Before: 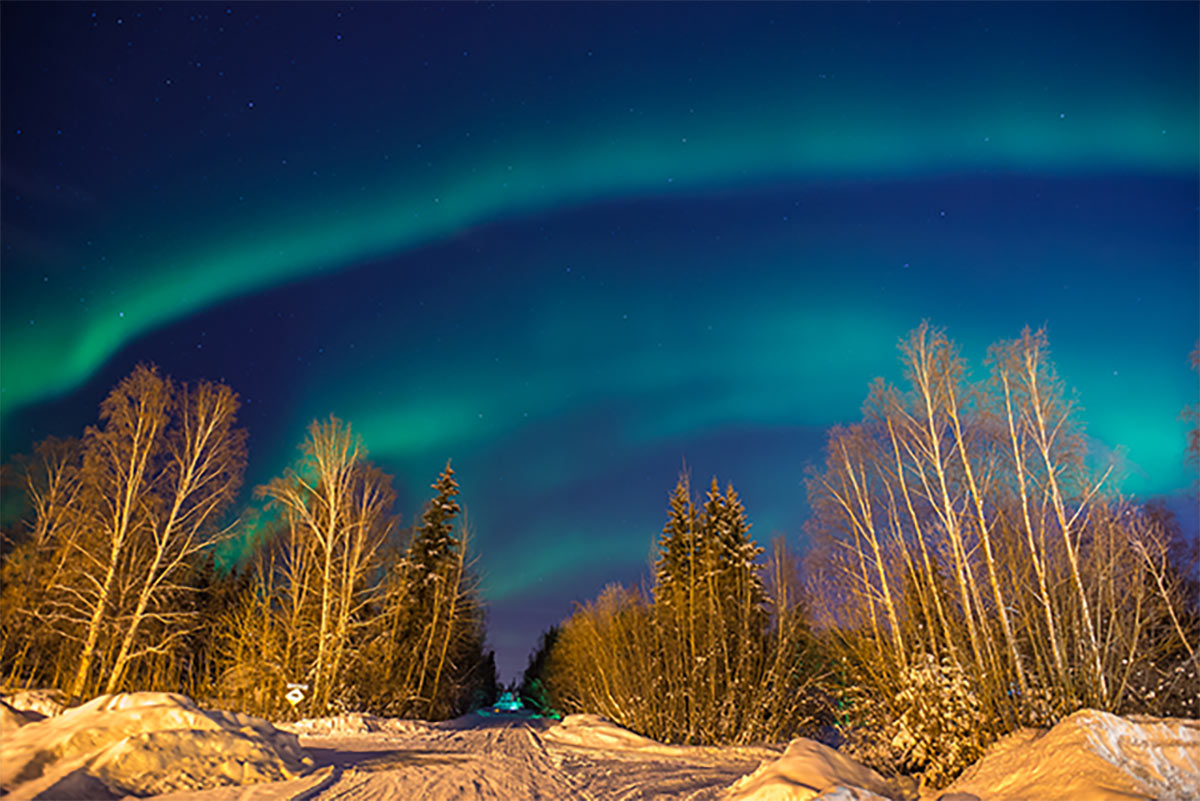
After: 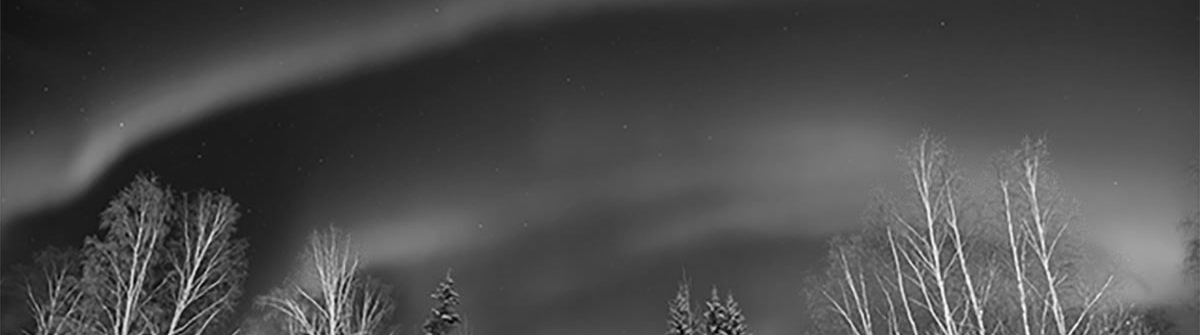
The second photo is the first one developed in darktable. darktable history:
crop and rotate: top 23.84%, bottom 34.294%
monochrome: on, module defaults
color correction: highlights a* -7.23, highlights b* -0.161, shadows a* 20.08, shadows b* 11.73
